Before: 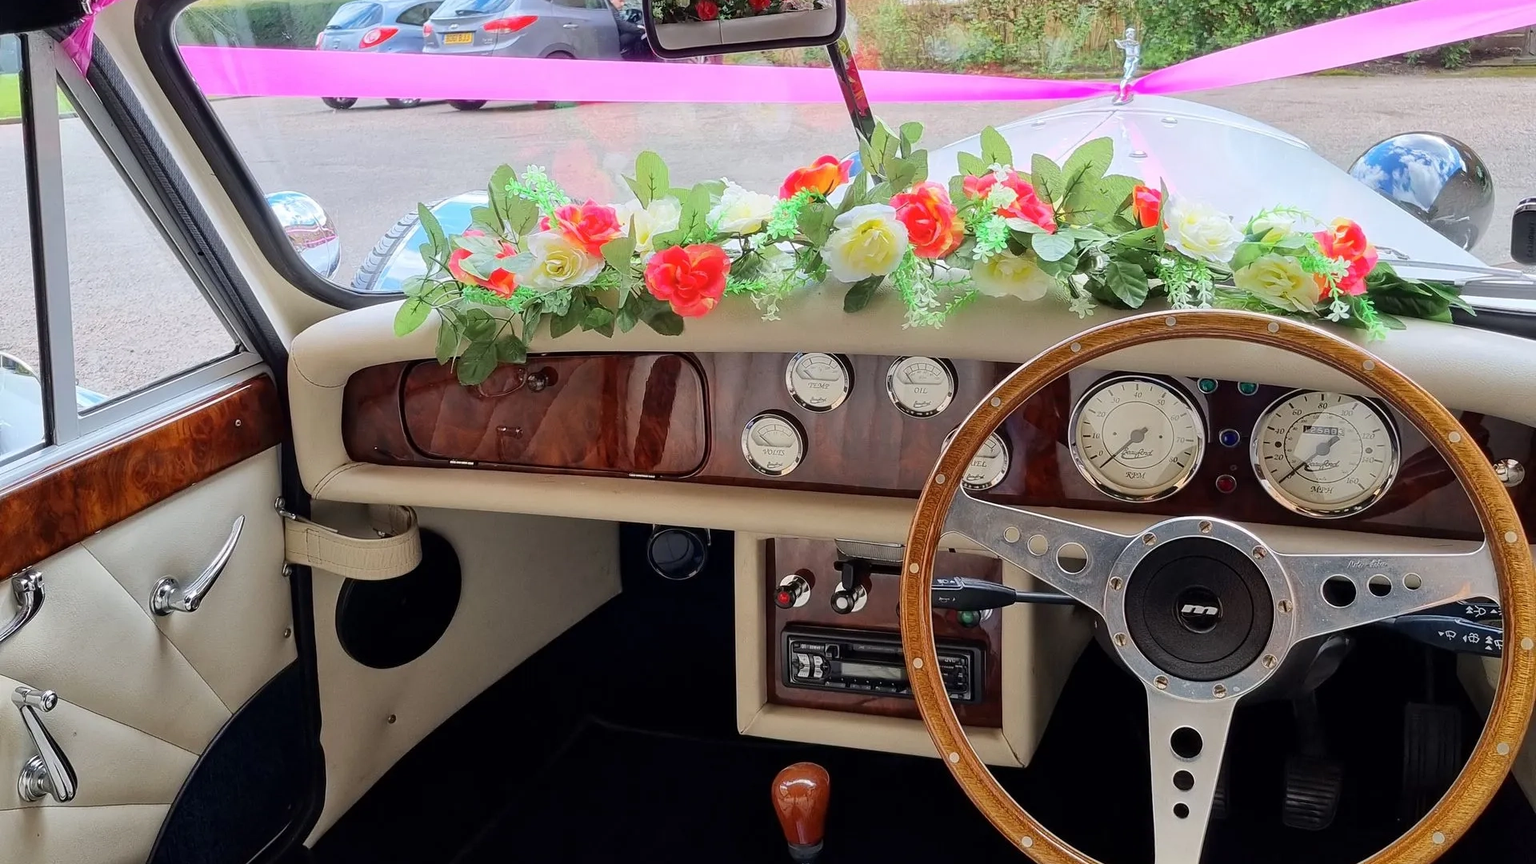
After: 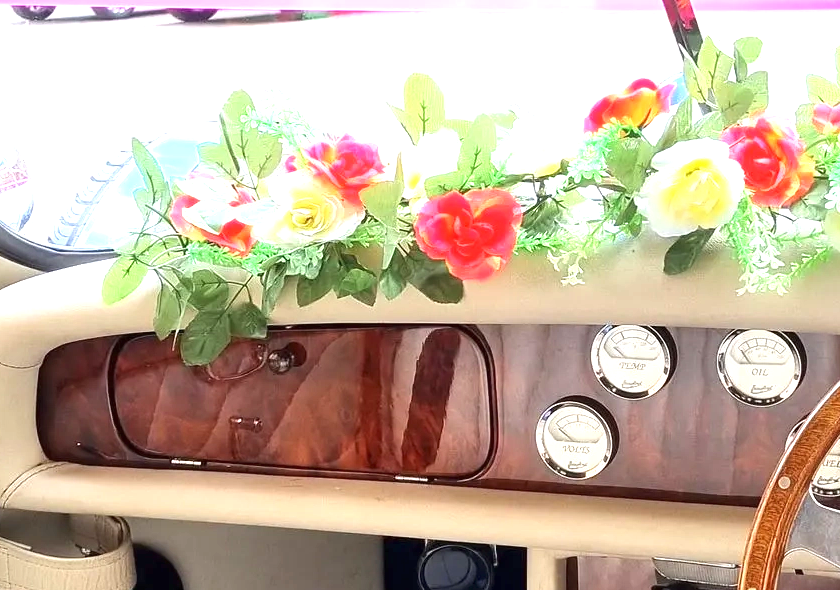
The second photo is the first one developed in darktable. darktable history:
tone equalizer: edges refinement/feathering 500, mask exposure compensation -1.57 EV, preserve details no
exposure: black level correction 0, exposure 1.2 EV, compensate exposure bias true, compensate highlight preservation false
crop: left 20.371%, top 10.765%, right 35.279%, bottom 34.526%
